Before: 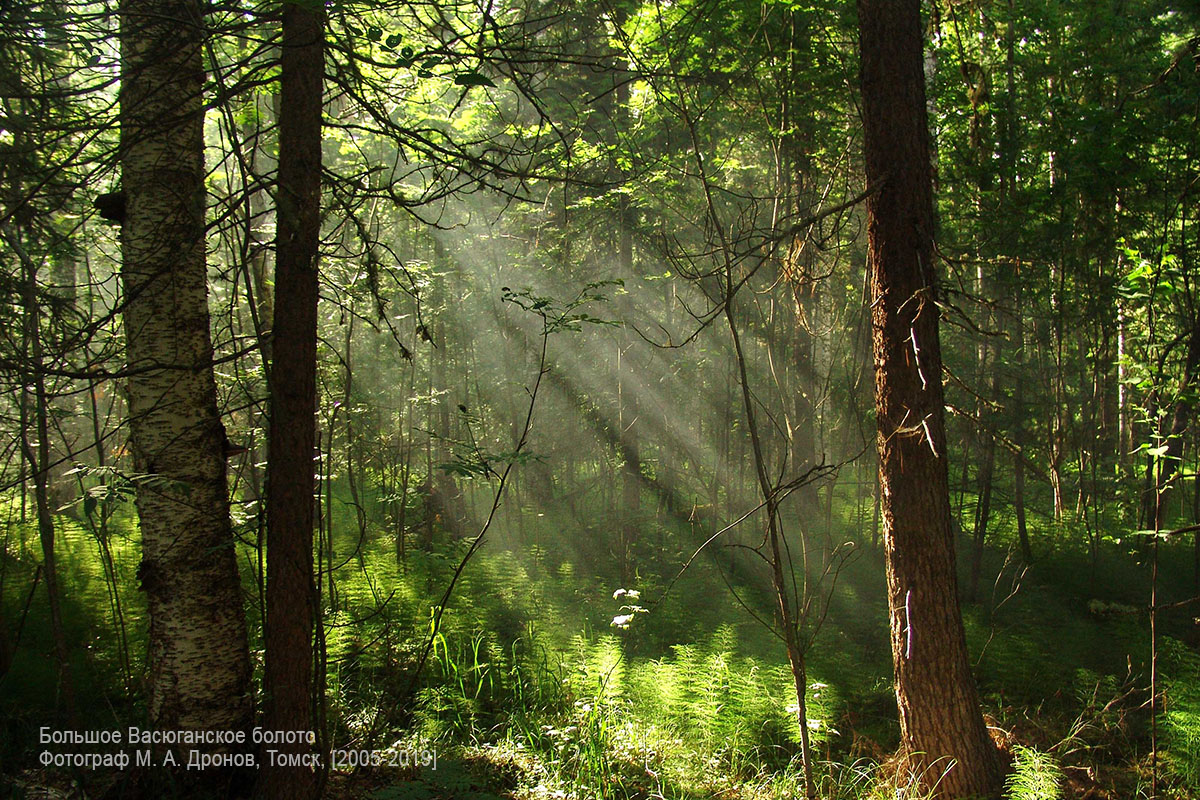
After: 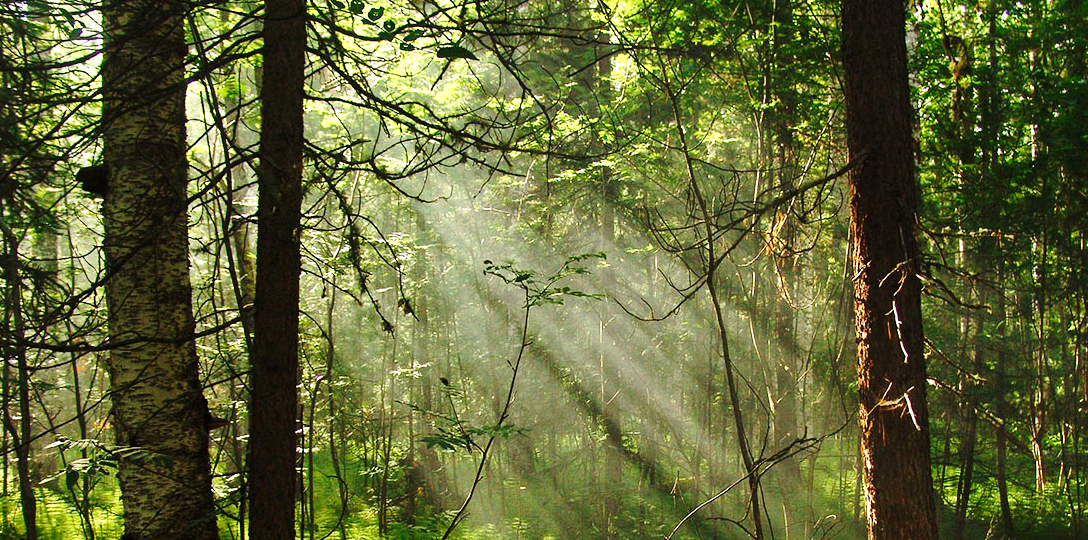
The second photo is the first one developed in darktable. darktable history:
base curve: curves: ch0 [(0, 0) (0.028, 0.03) (0.121, 0.232) (0.46, 0.748) (0.859, 0.968) (1, 1)], preserve colors none
crop: left 1.509%, top 3.452%, right 7.696%, bottom 28.452%
